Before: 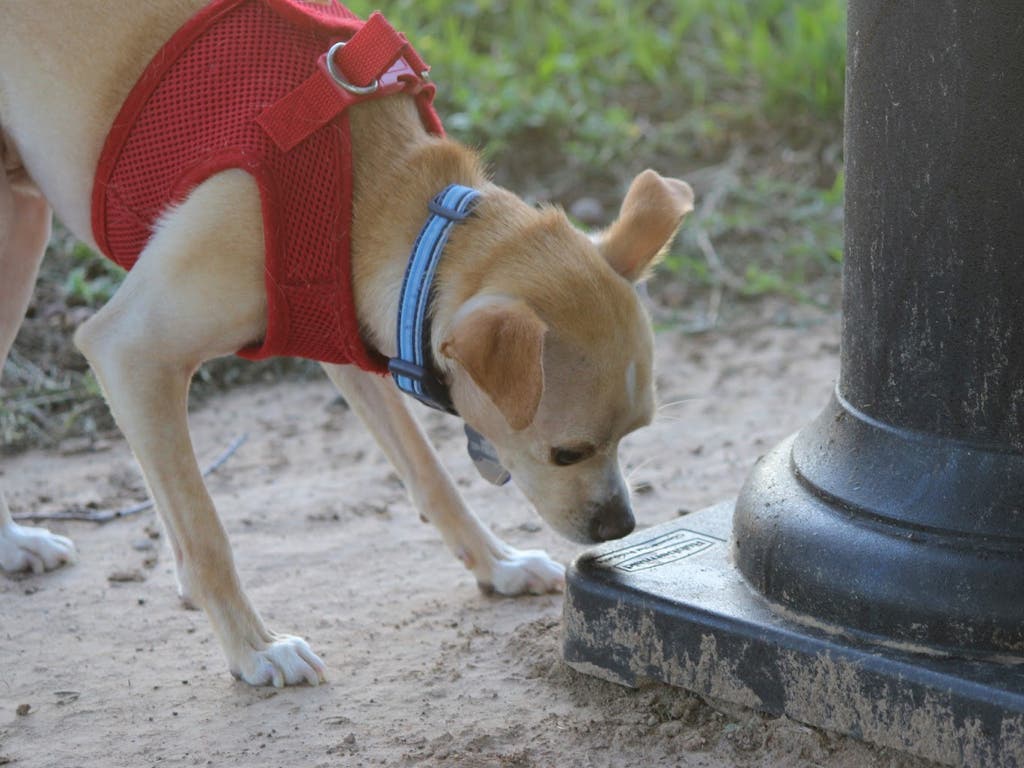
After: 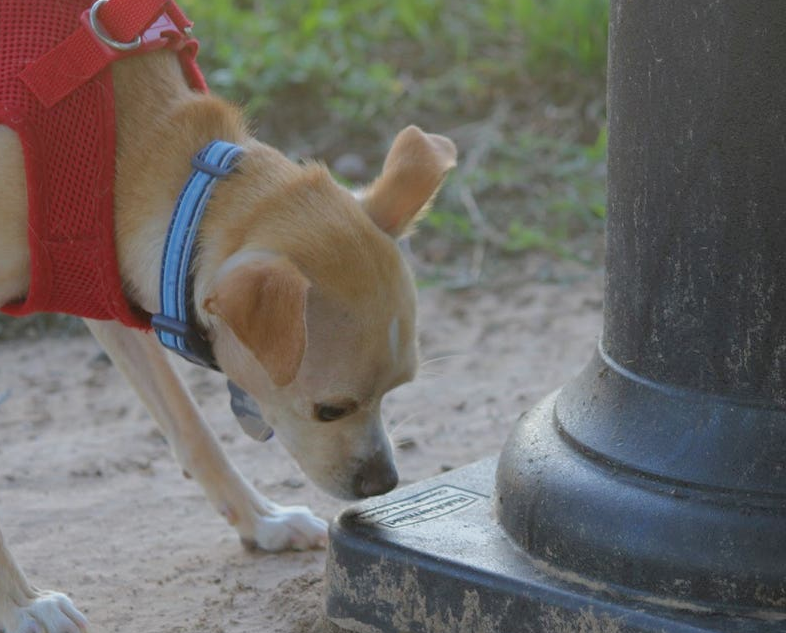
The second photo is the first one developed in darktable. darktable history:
tone equalizer: -8 EV 0.279 EV, -7 EV 0.404 EV, -6 EV 0.411 EV, -5 EV 0.226 EV, -3 EV -0.262 EV, -2 EV -0.396 EV, -1 EV -0.41 EV, +0 EV -0.229 EV, edges refinement/feathering 500, mask exposure compensation -1.57 EV, preserve details no
crop: left 23.16%, top 5.85%, bottom 11.688%
